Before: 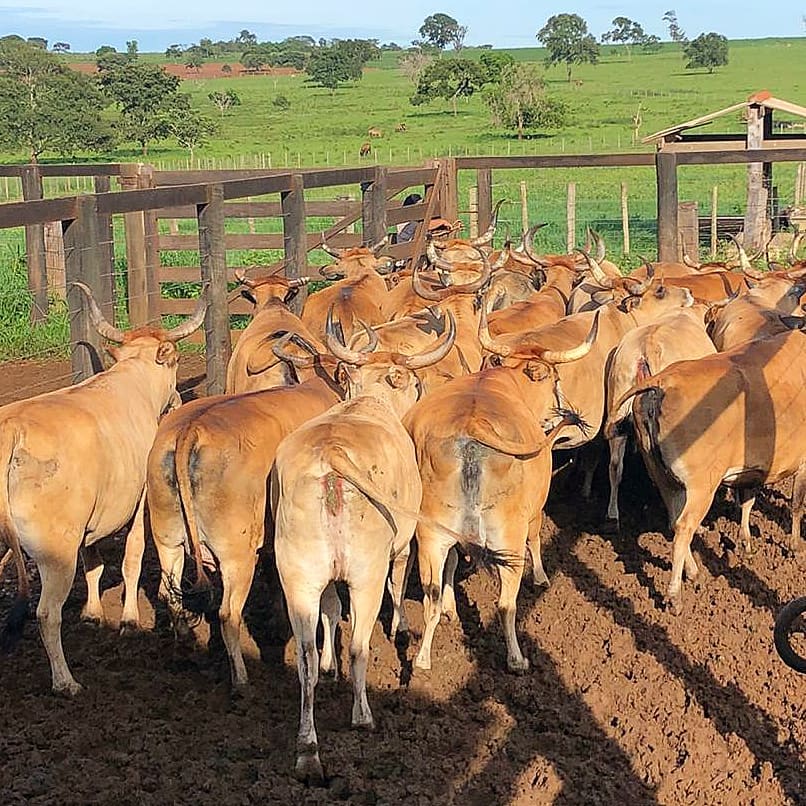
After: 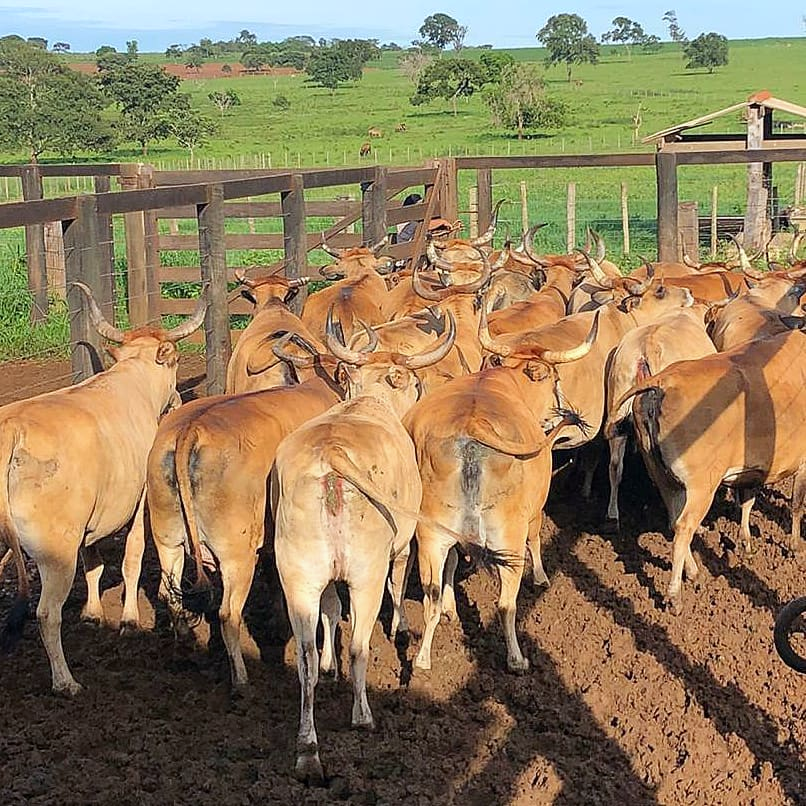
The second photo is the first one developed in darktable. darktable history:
white balance: red 0.982, blue 1.018
exposure: exposure 0.014 EV, compensate highlight preservation false
